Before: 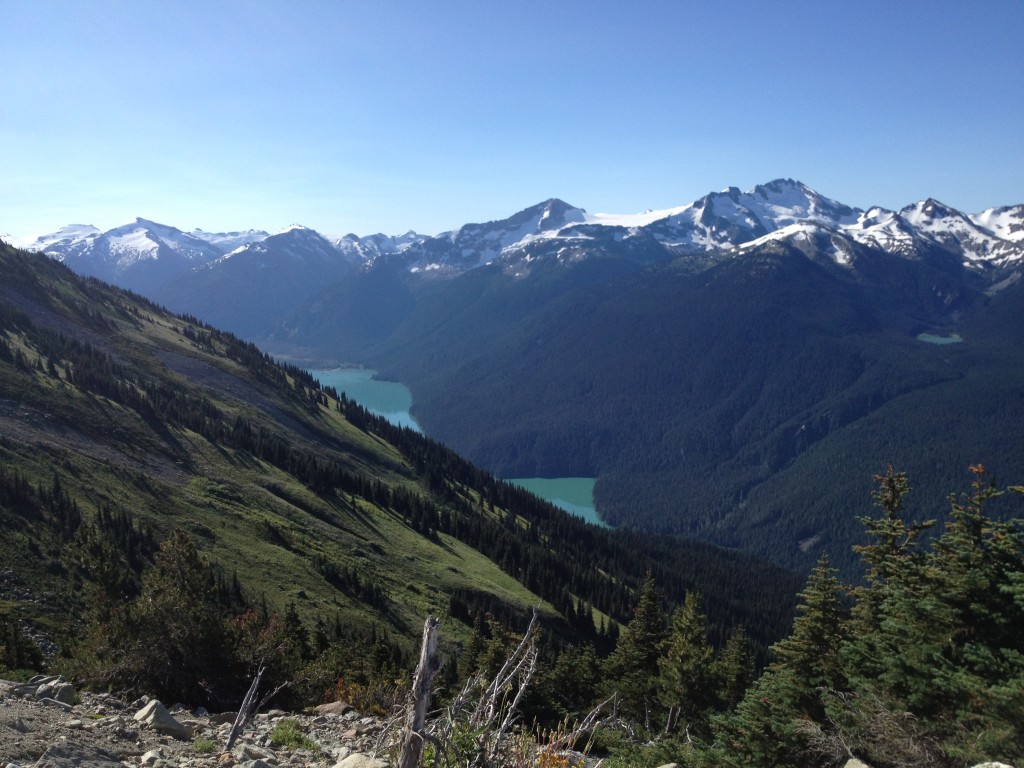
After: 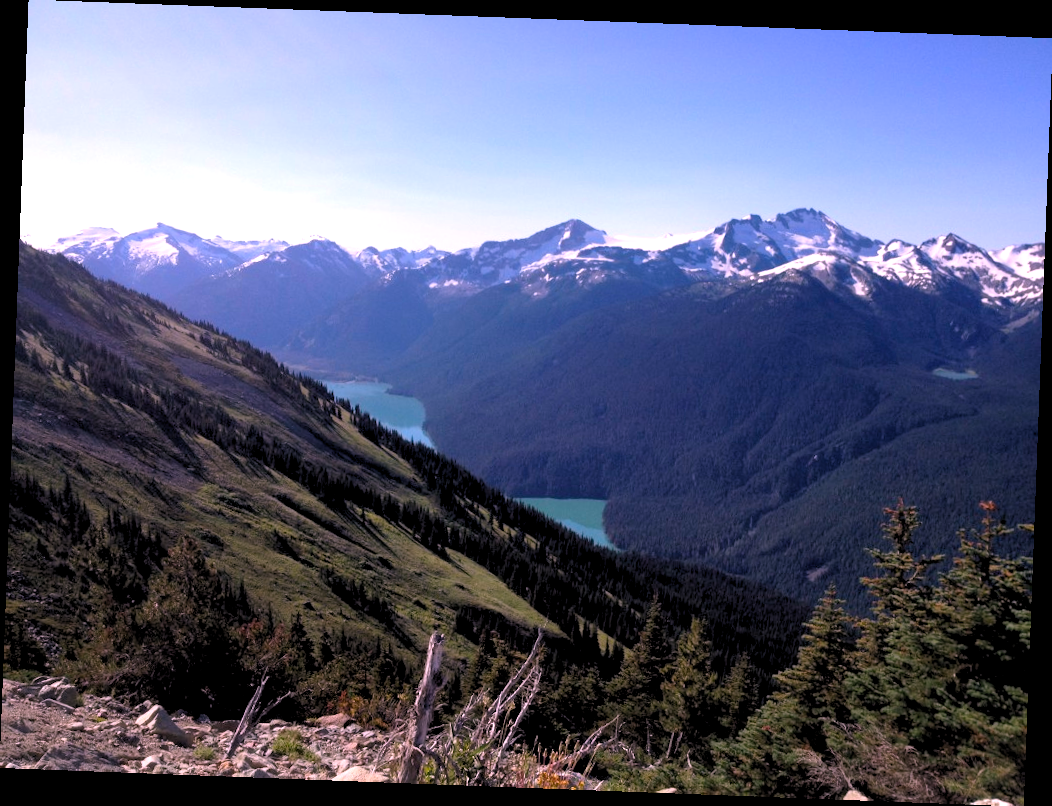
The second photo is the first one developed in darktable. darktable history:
white balance: red 1.188, blue 1.11
color balance rgb: linear chroma grading › global chroma 6.48%, perceptual saturation grading › global saturation 12.96%, global vibrance 6.02%
rotate and perspective: rotation 2.17°, automatic cropping off
rgb levels: levels [[0.01, 0.419, 0.839], [0, 0.5, 1], [0, 0.5, 1]]
